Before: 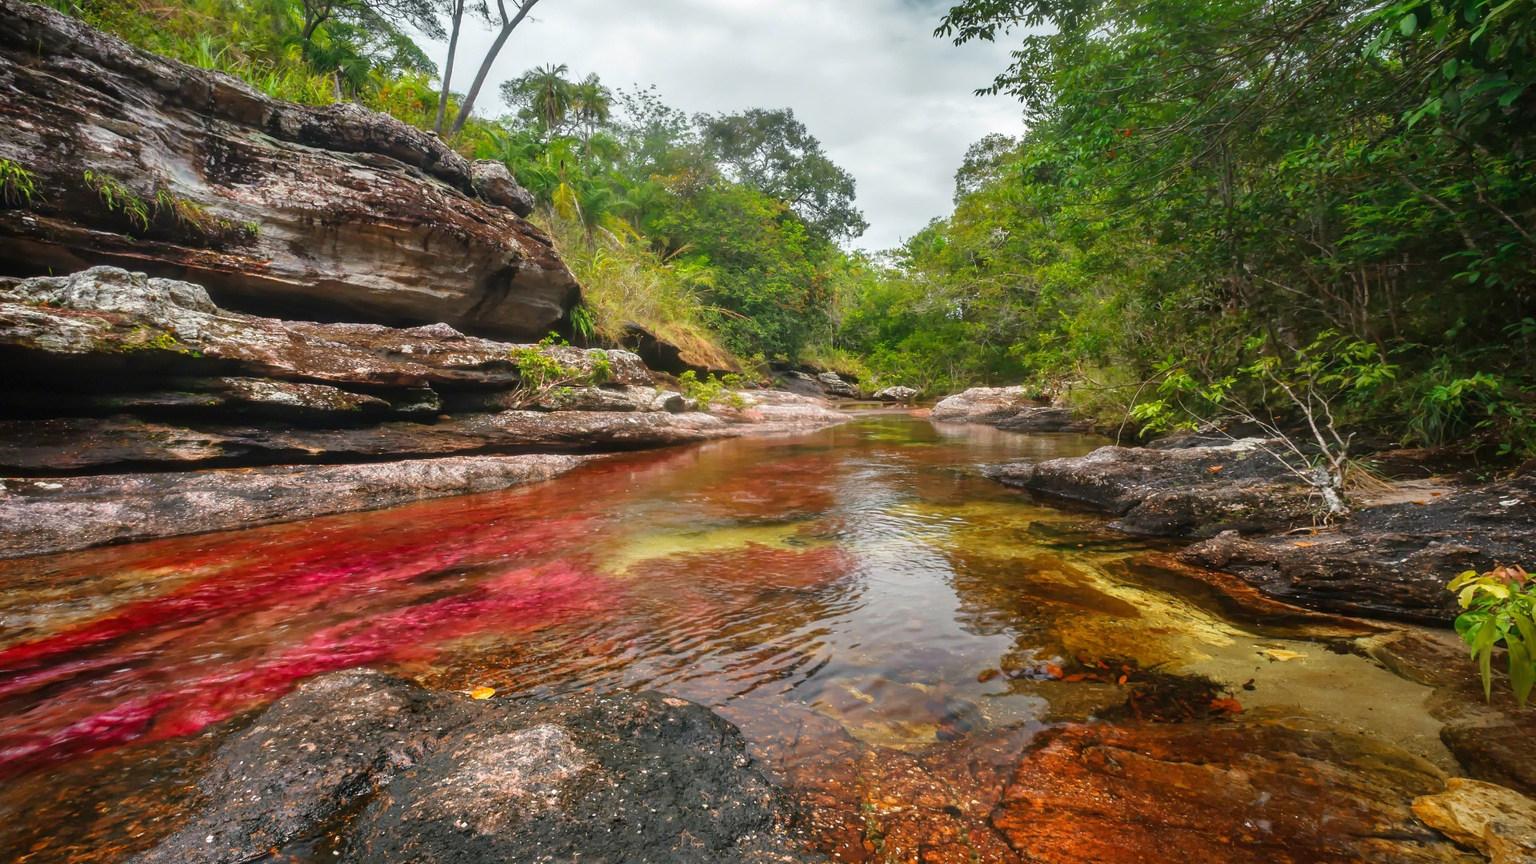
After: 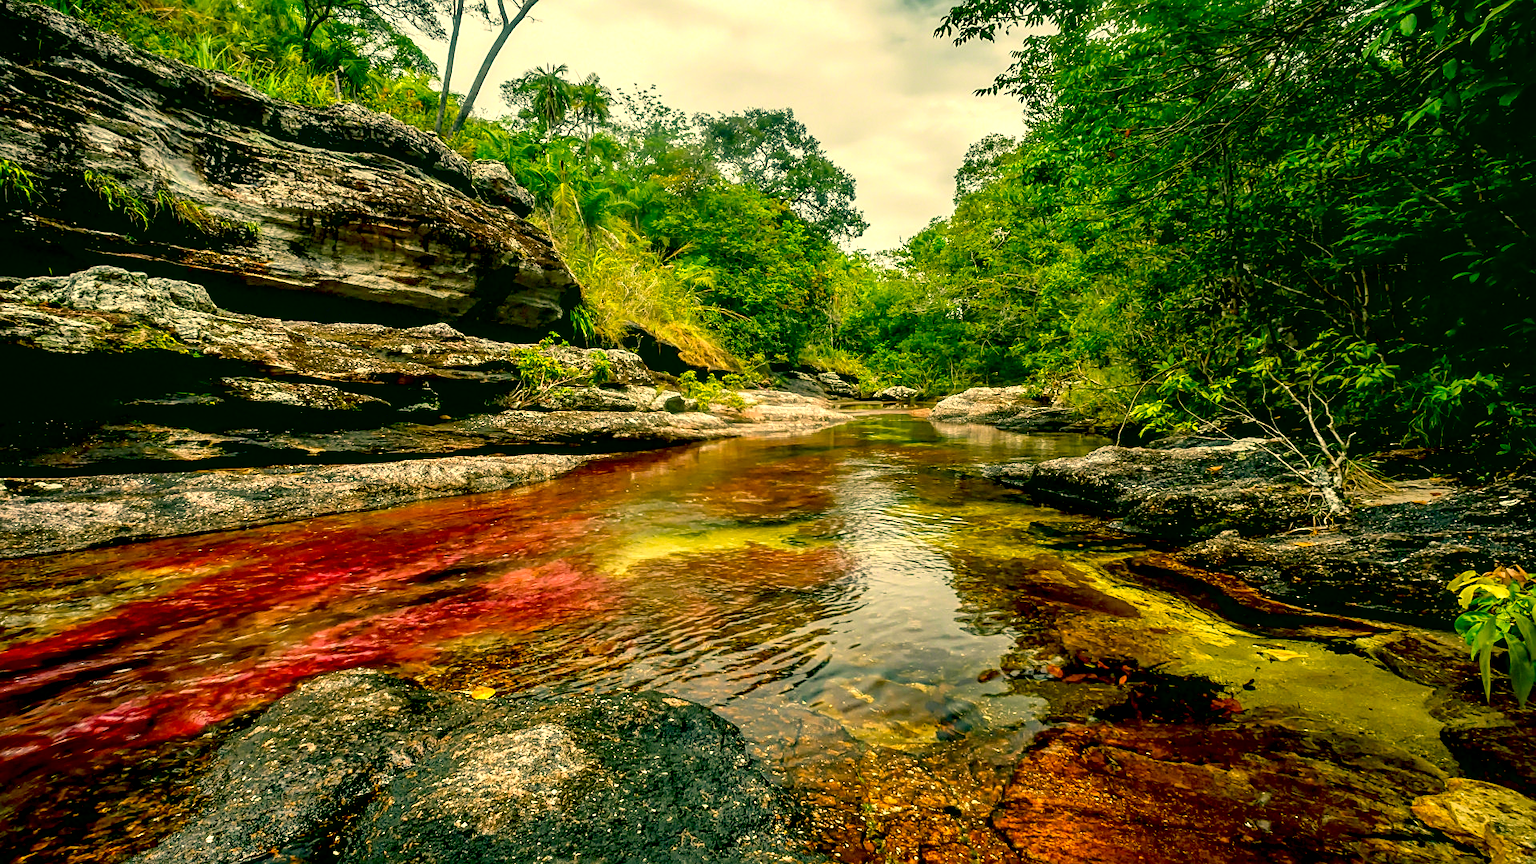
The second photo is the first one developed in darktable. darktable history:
tone curve: curves: ch0 [(0, 0) (0.266, 0.247) (0.741, 0.751) (1, 1)], color space Lab, independent channels, preserve colors none
sharpen: on, module defaults
exposure: black level correction 0.032, exposure 0.304 EV, compensate highlight preservation false
color correction: highlights a* 5.62, highlights b* 33.45, shadows a* -26.5, shadows b* 3.77
local contrast: detail 130%
